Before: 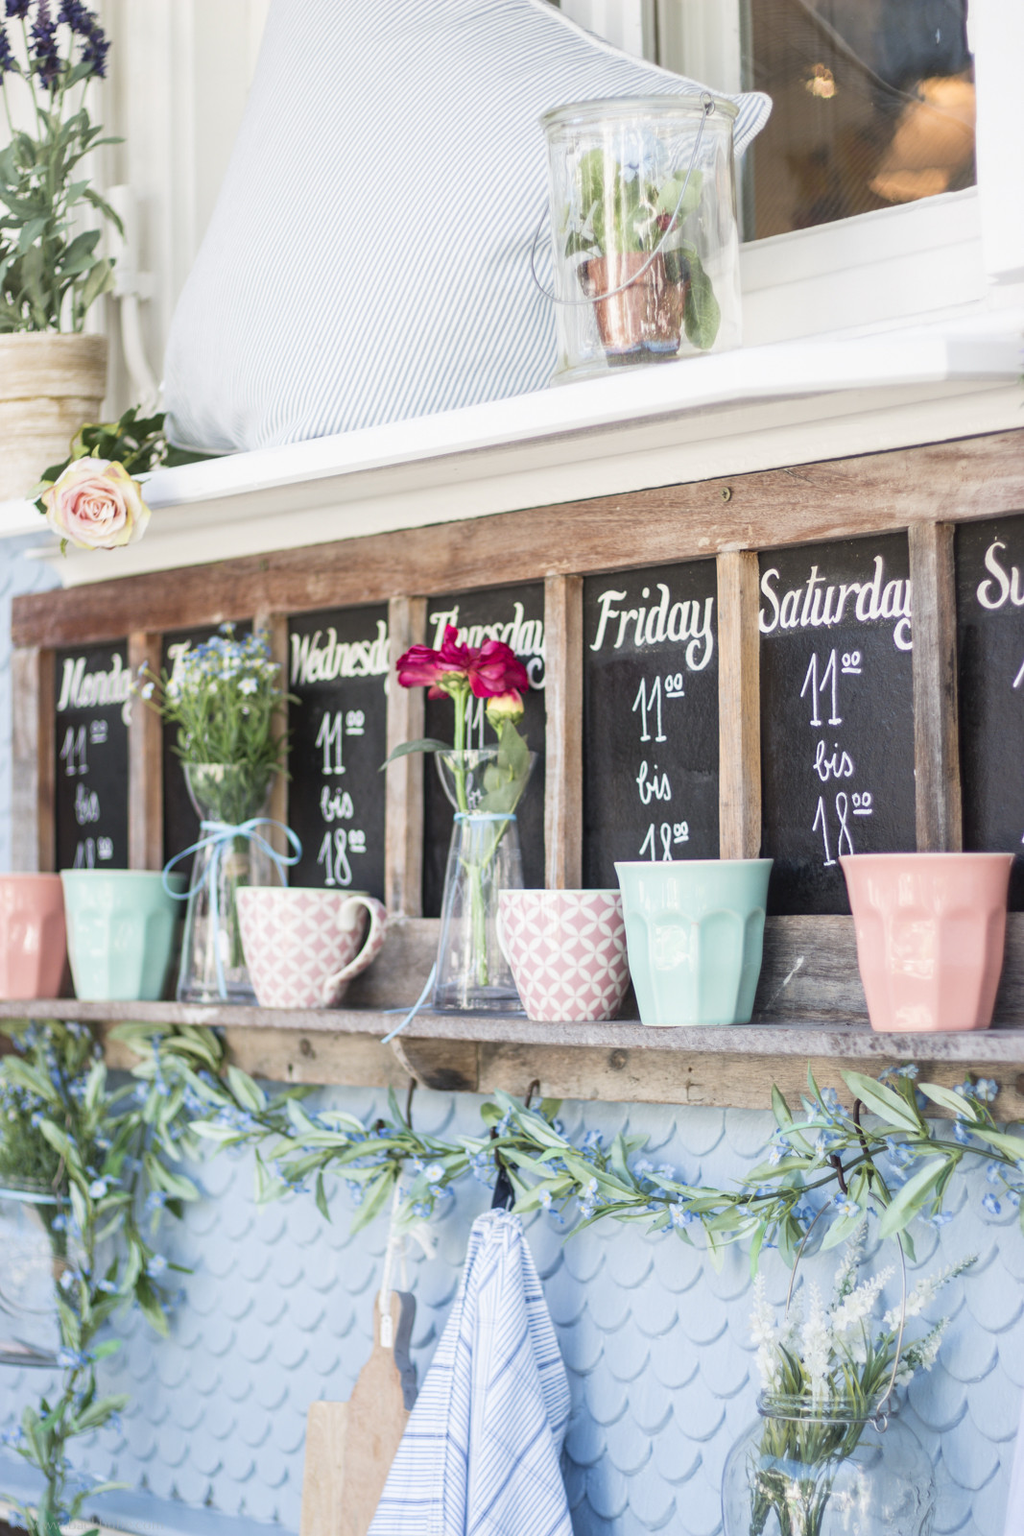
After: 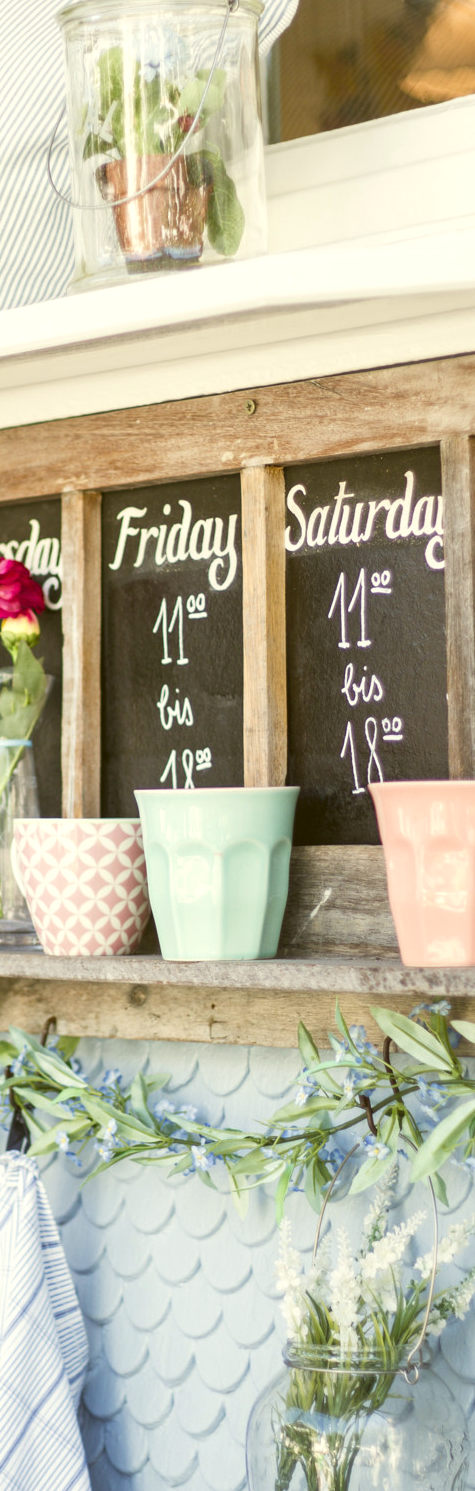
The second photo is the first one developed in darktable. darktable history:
crop: left 47.476%, top 6.759%, right 7.968%
color correction: highlights a* -1.4, highlights b* 10.45, shadows a* 0.236, shadows b* 19.08
color balance rgb: global offset › luminance 0.469%, global offset › hue 61.92°, perceptual saturation grading › global saturation 9.484%, perceptual saturation grading › highlights -13.117%, perceptual saturation grading › mid-tones 14.398%, perceptual saturation grading › shadows 22.308%
levels: levels [0.016, 0.484, 0.953]
